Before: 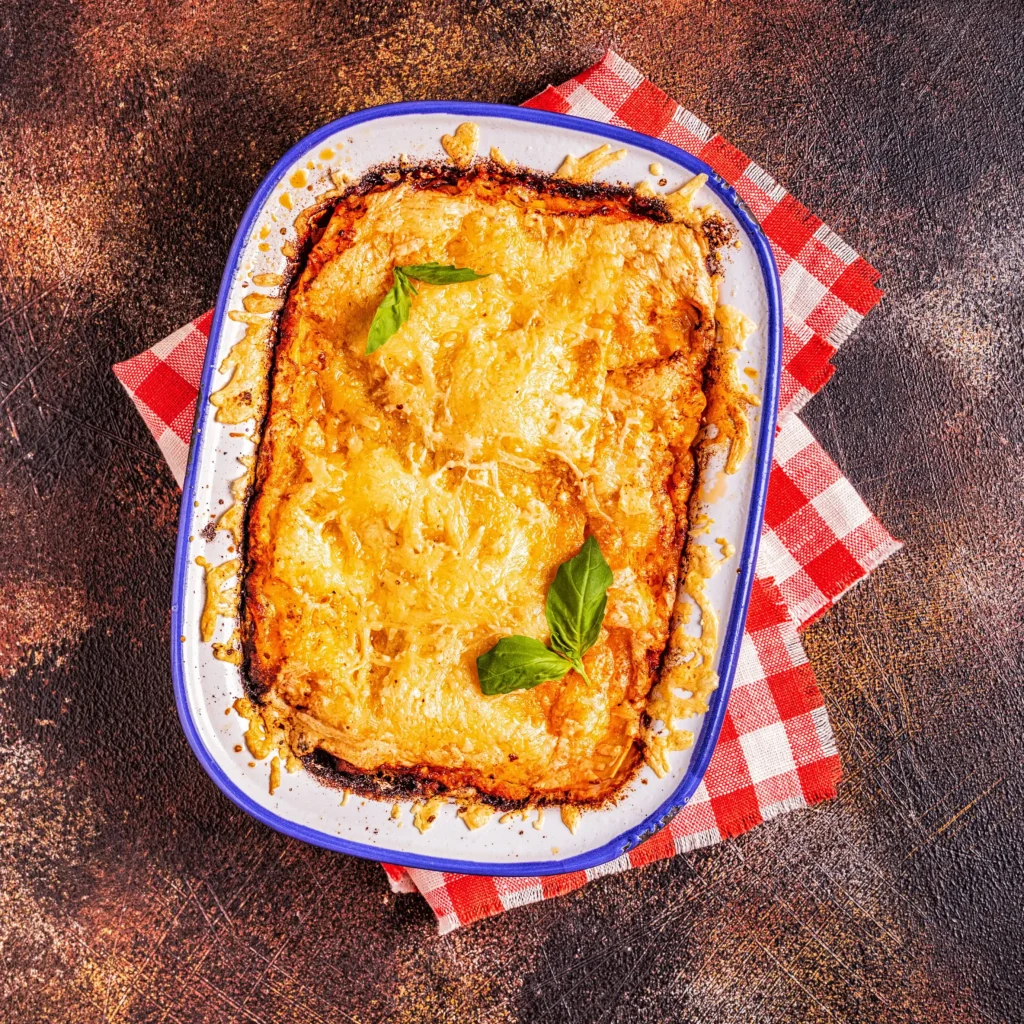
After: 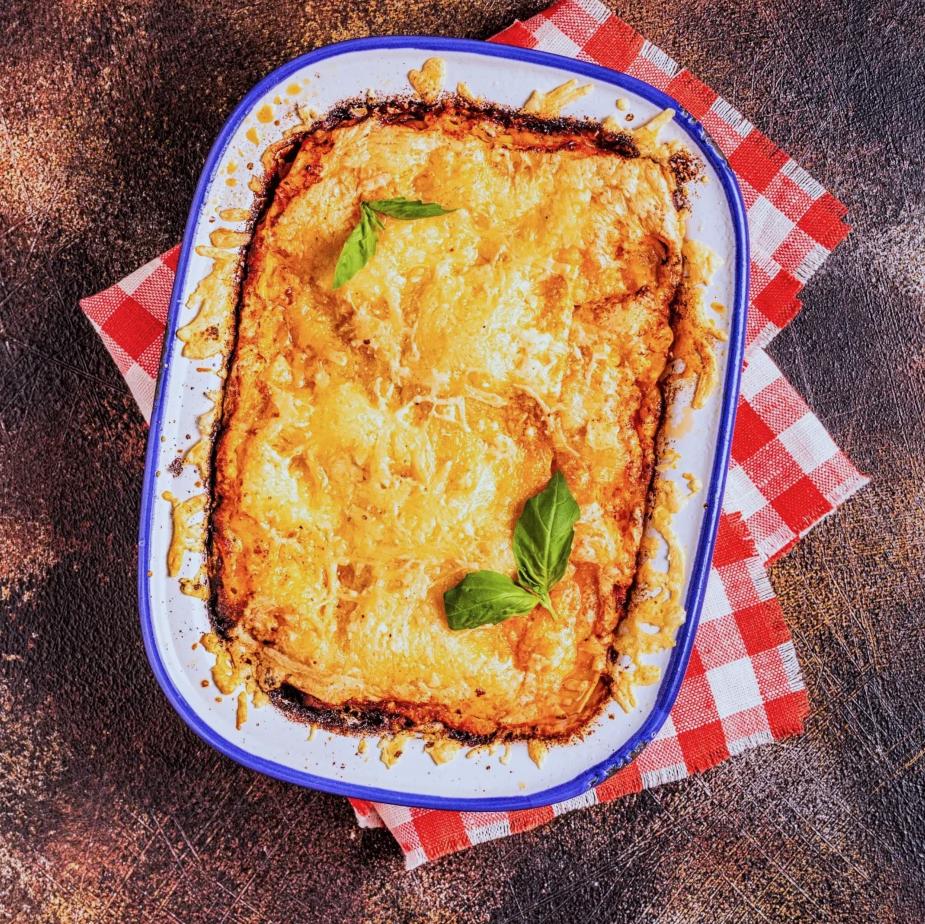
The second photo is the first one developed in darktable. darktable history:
filmic rgb: black relative exposure -14.18 EV, white relative exposure 3.38 EV, hardness 7.92, contrast 0.992
tone curve: curves: ch0 [(0, 0) (0.266, 0.247) (0.741, 0.751) (1, 1)], color space Lab, linked channels, preserve colors none
crop: left 3.257%, top 6.442%, right 6.344%, bottom 3.261%
color calibration: x 0.37, y 0.382, temperature 4306.78 K
